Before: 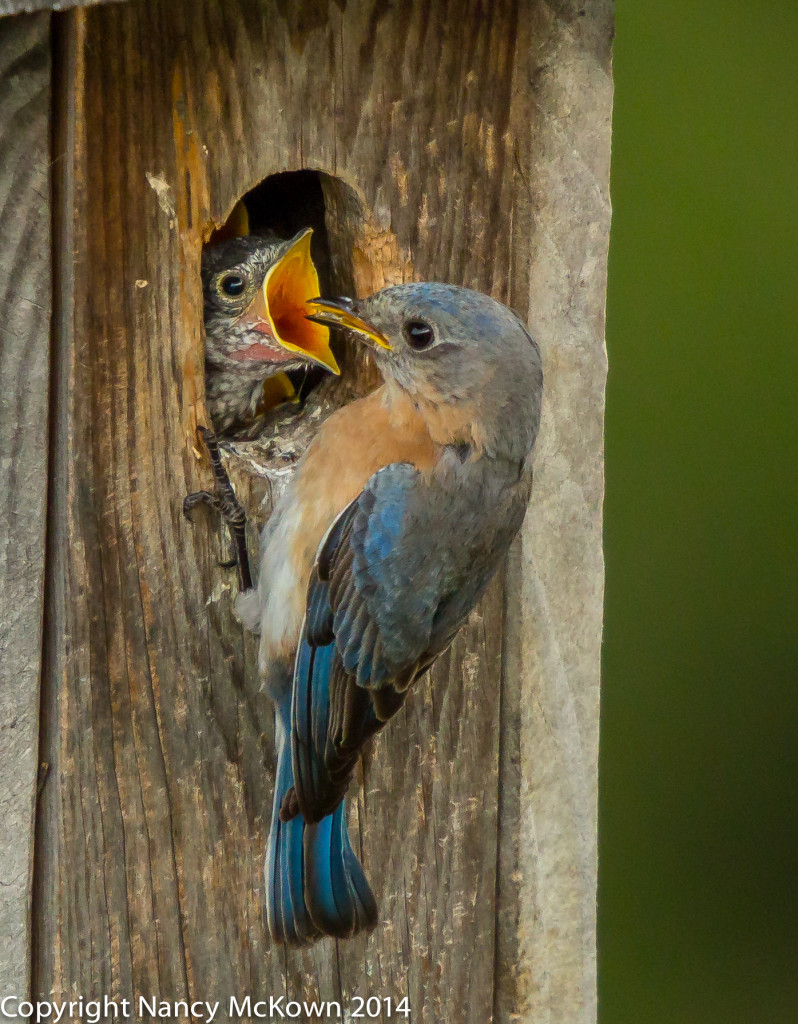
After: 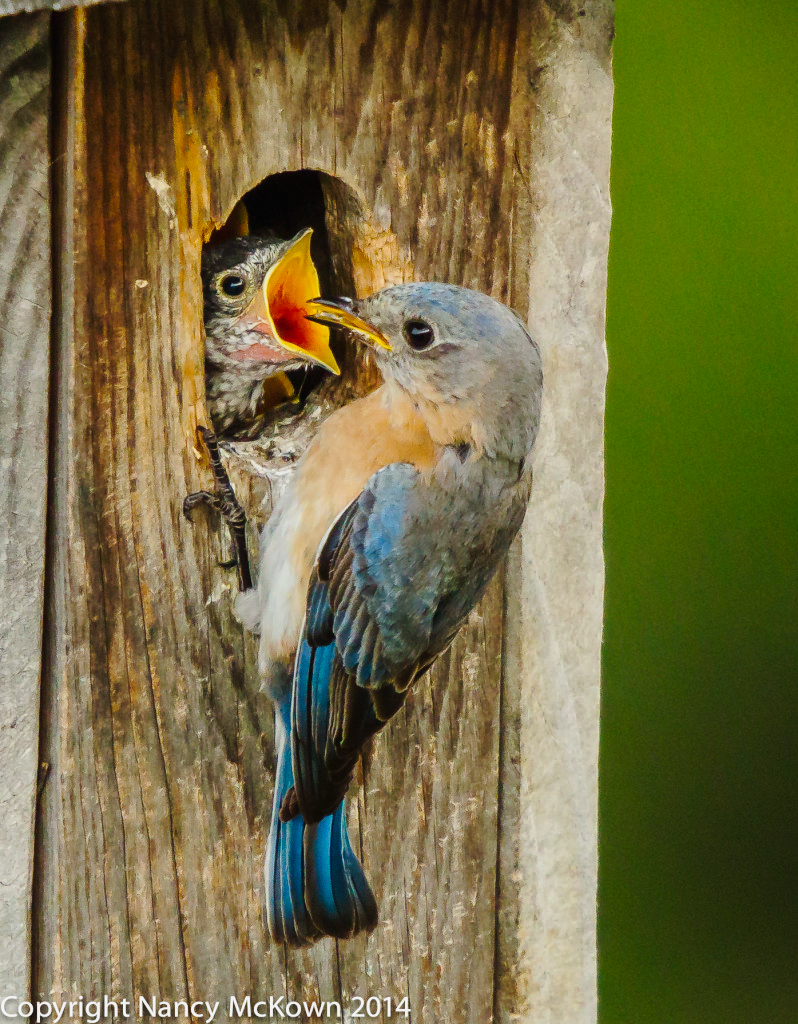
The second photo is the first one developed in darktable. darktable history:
tone curve: curves: ch0 [(0, 0.011) (0.104, 0.085) (0.236, 0.234) (0.398, 0.507) (0.498, 0.621) (0.65, 0.757) (0.835, 0.883) (1, 0.961)]; ch1 [(0, 0) (0.353, 0.344) (0.43, 0.401) (0.479, 0.476) (0.502, 0.502) (0.54, 0.542) (0.602, 0.613) (0.638, 0.668) (0.693, 0.727) (1, 1)]; ch2 [(0, 0) (0.34, 0.314) (0.434, 0.43) (0.5, 0.506) (0.521, 0.54) (0.54, 0.56) (0.595, 0.613) (0.644, 0.729) (1, 1)], preserve colors none
exposure: compensate highlight preservation false
